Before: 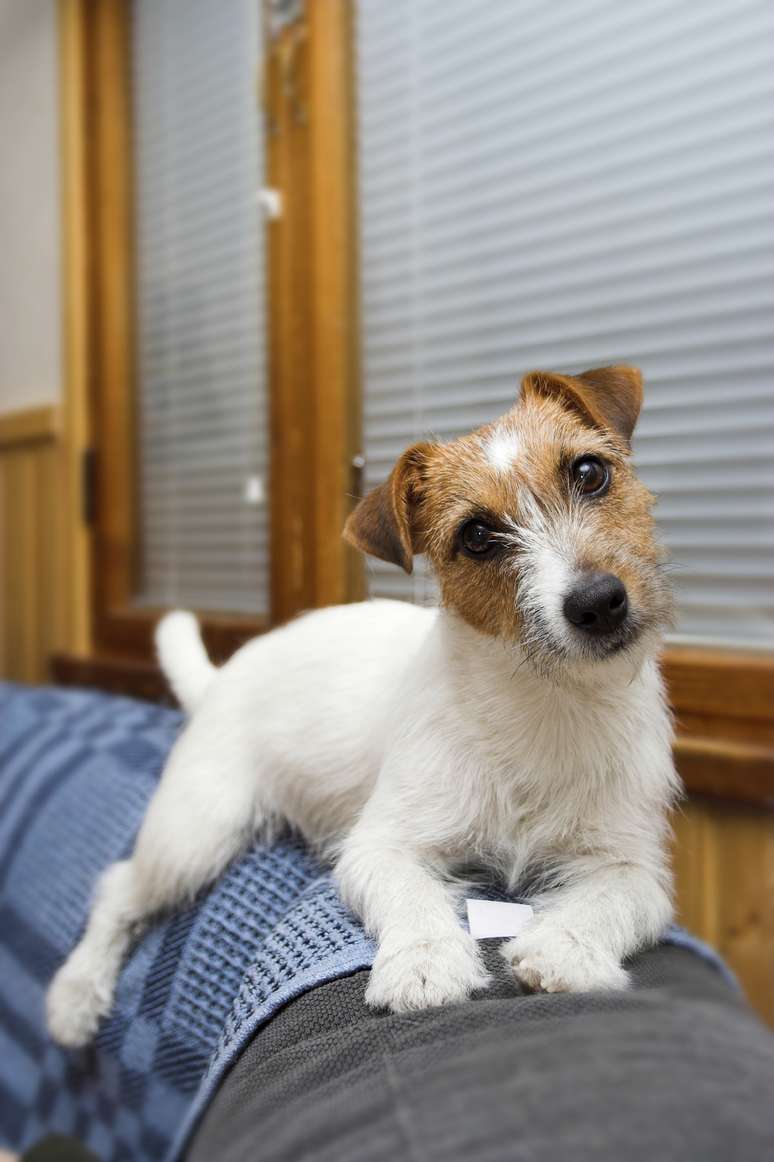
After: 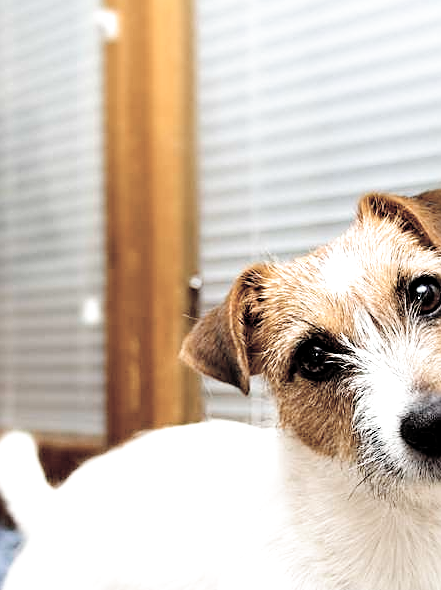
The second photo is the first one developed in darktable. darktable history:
tone equalizer: -8 EV 0.277 EV, -7 EV 0.392 EV, -6 EV 0.452 EV, -5 EV 0.288 EV, -3 EV -0.248 EV, -2 EV -0.411 EV, -1 EV -0.394 EV, +0 EV -0.265 EV
crop: left 21.088%, top 15.462%, right 21.822%, bottom 33.697%
filmic rgb: black relative exposure -5.53 EV, white relative exposure 2.48 EV, target black luminance 0%, hardness 4.53, latitude 67.34%, contrast 1.44, shadows ↔ highlights balance -4.08%, preserve chrominance no, color science v4 (2020), contrast in shadows soft, contrast in highlights soft
contrast brightness saturation: brightness 0.184, saturation -0.481
exposure: exposure 0.764 EV, compensate highlight preservation false
sharpen: on, module defaults
